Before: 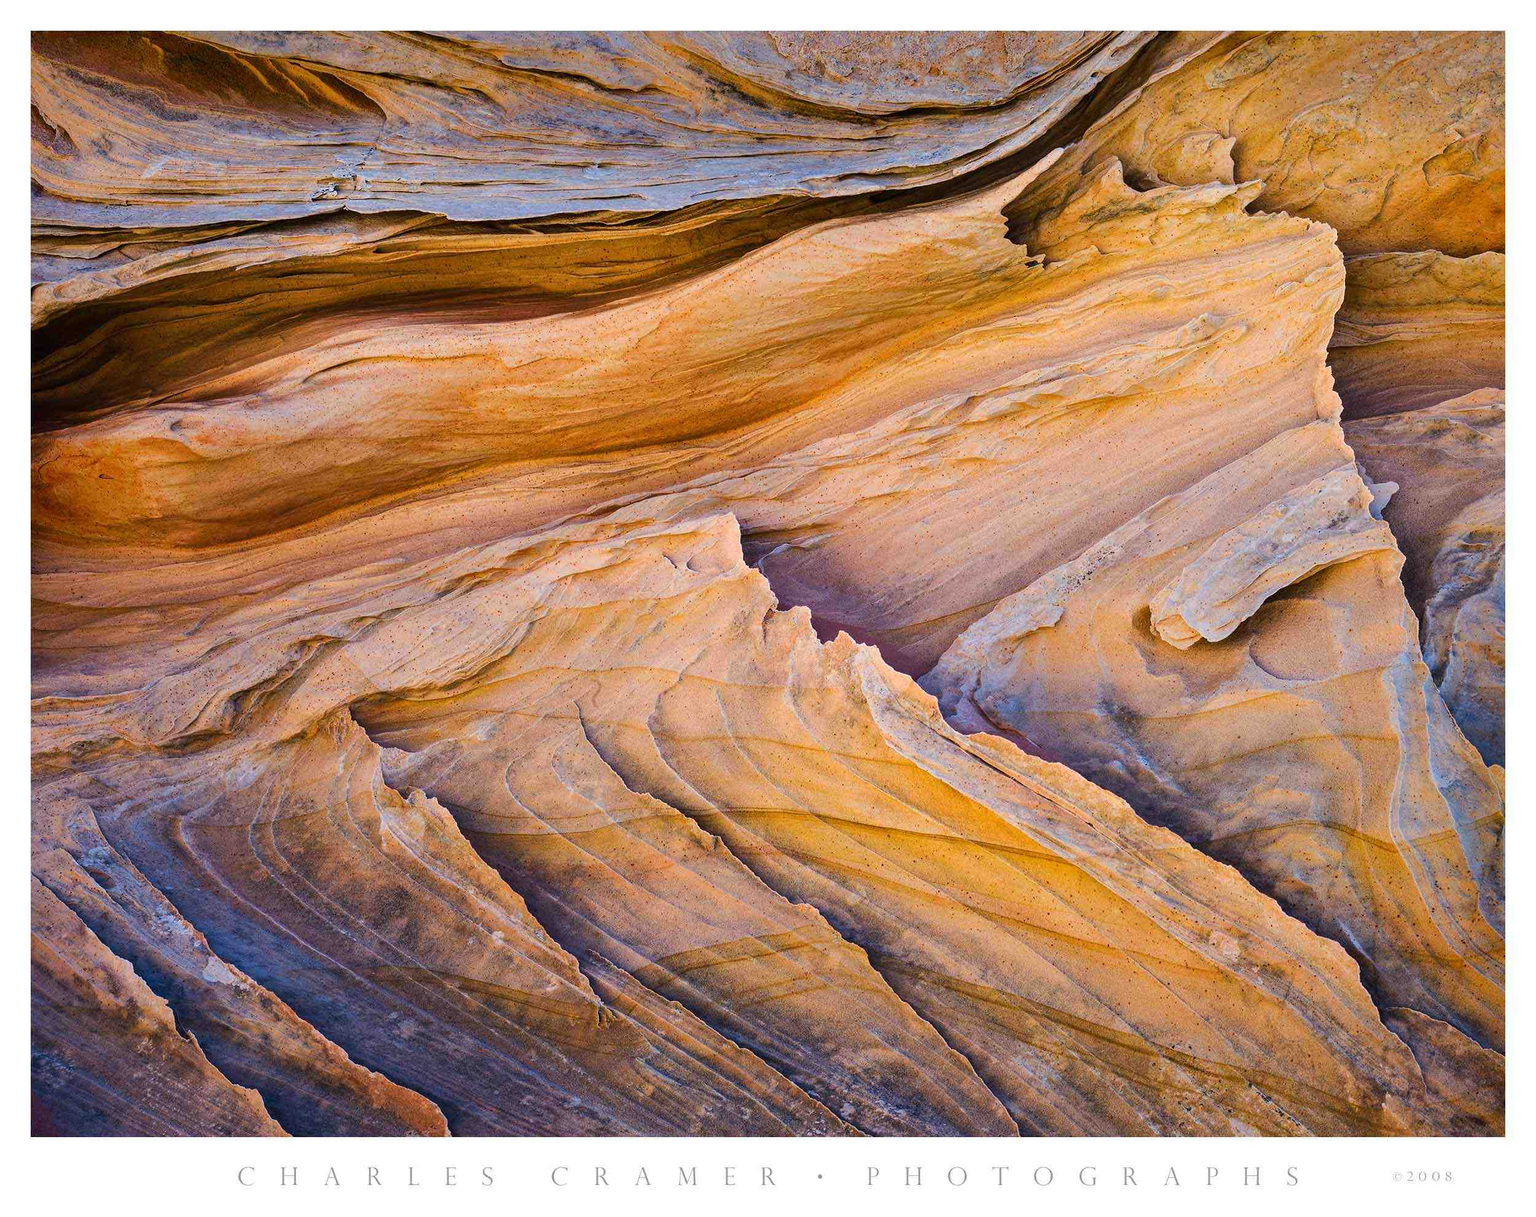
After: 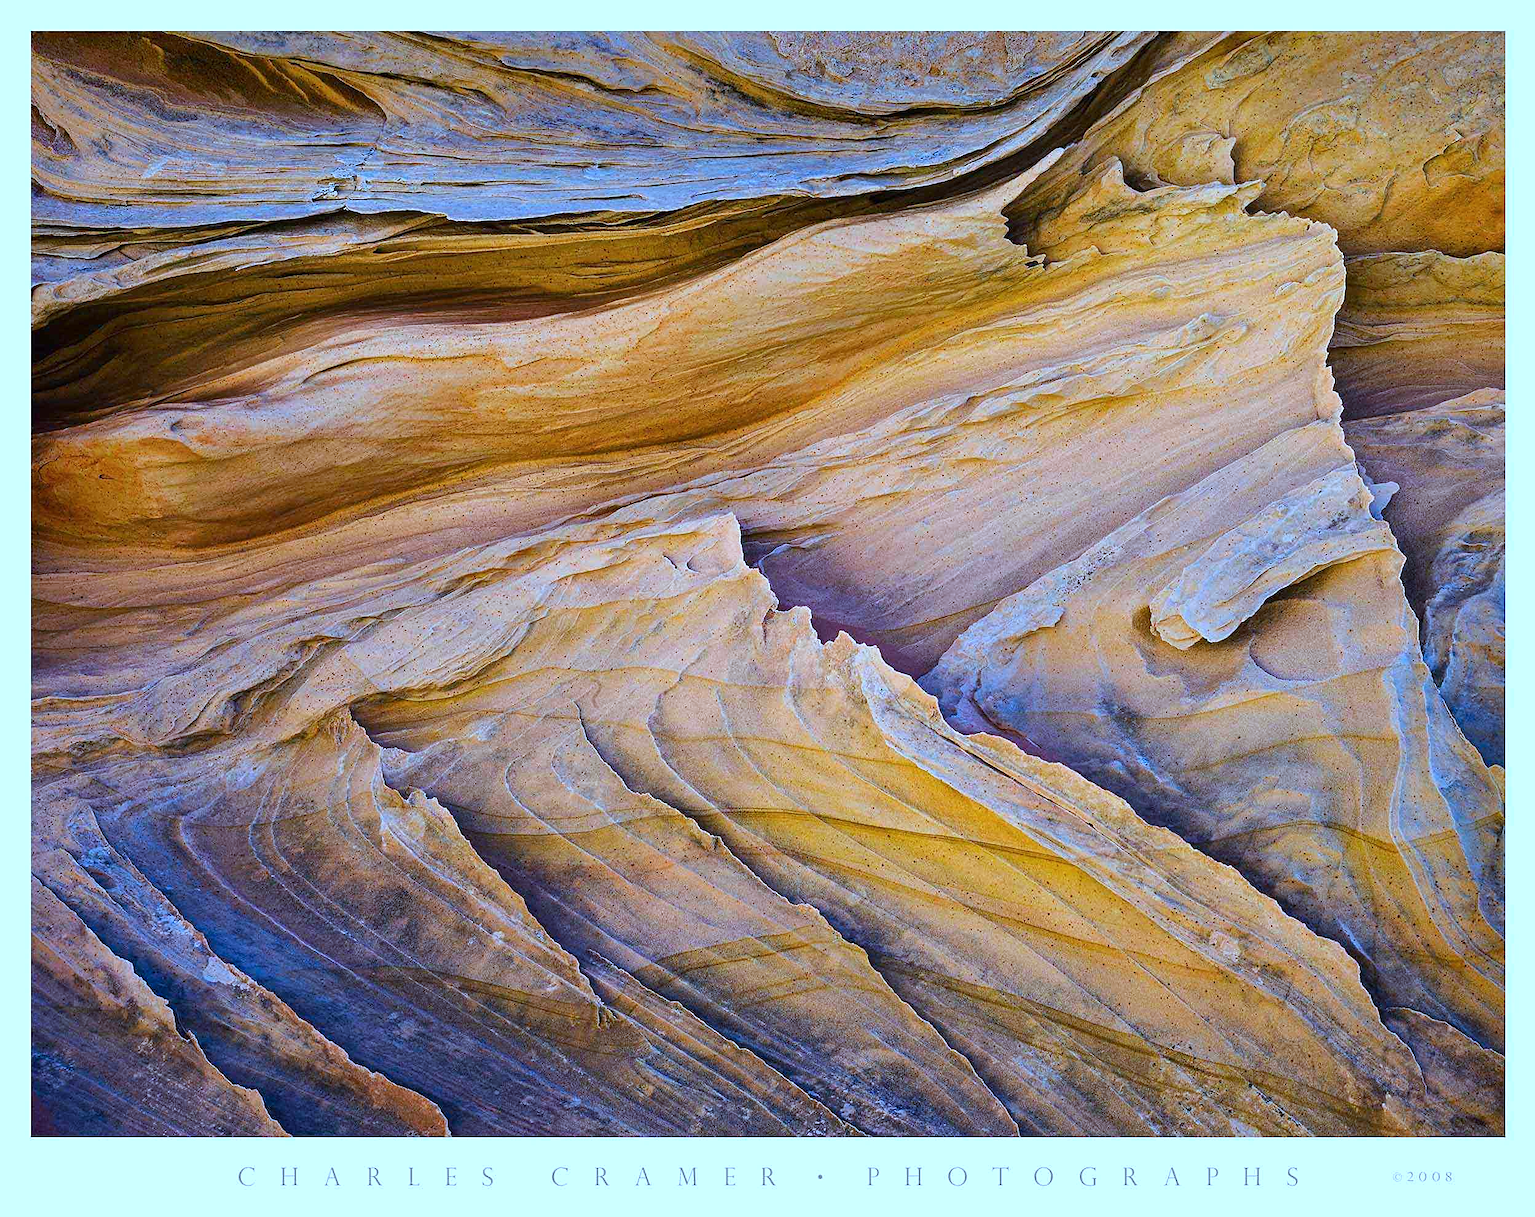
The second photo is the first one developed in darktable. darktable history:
white balance: red 0.924, blue 1.095
color calibration: illuminant F (fluorescent), F source F9 (Cool White Deluxe 4150 K) – high CRI, x 0.374, y 0.373, temperature 4158.34 K
sharpen: on, module defaults
color balance rgb: global vibrance 20%
